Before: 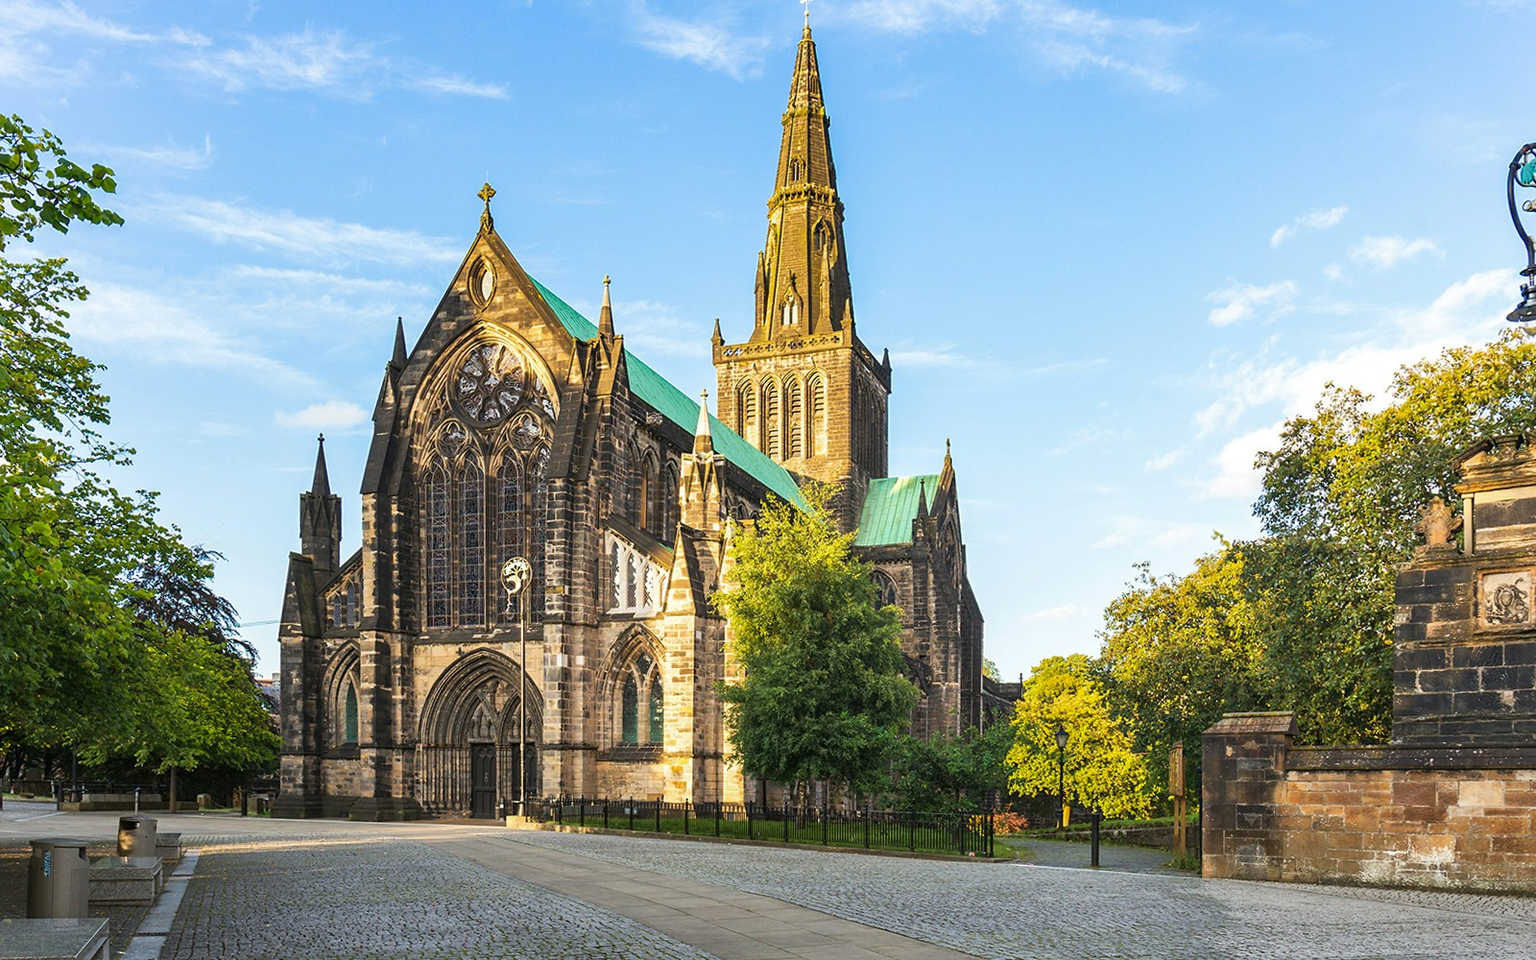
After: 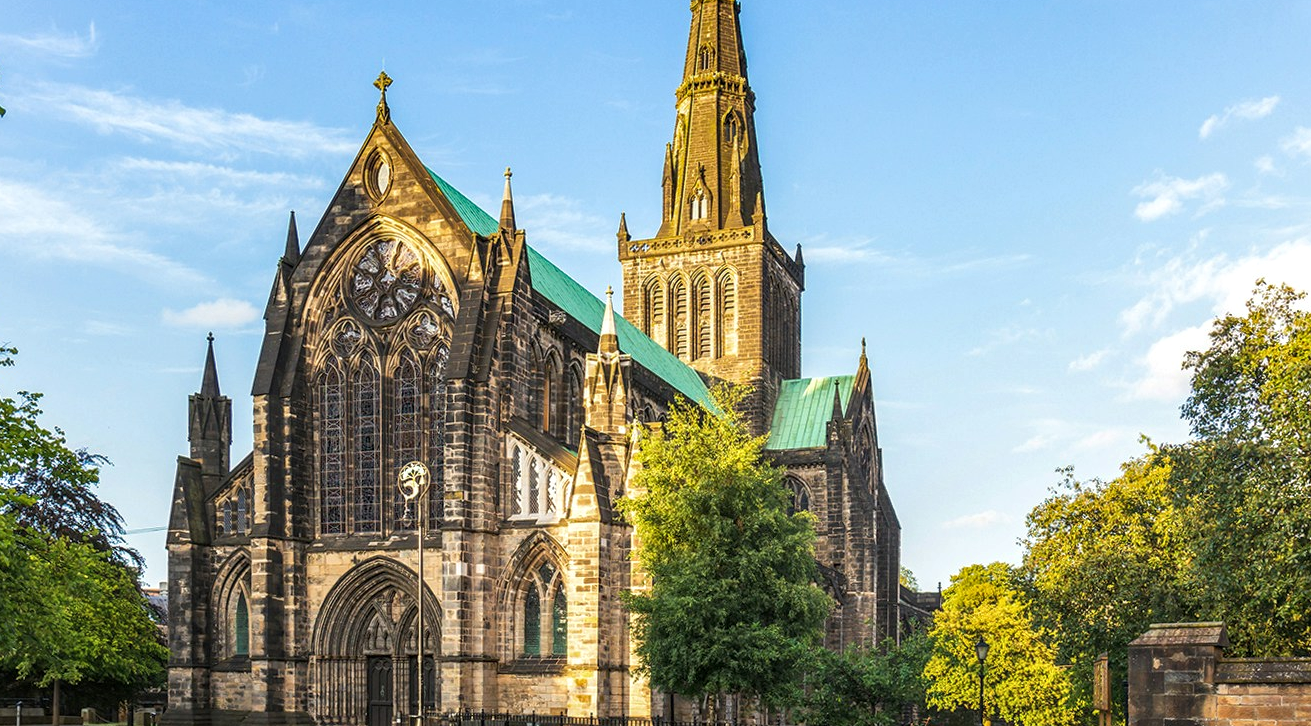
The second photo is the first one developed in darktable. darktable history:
local contrast: on, module defaults
crop: left 7.785%, top 11.926%, right 10.251%, bottom 15.468%
